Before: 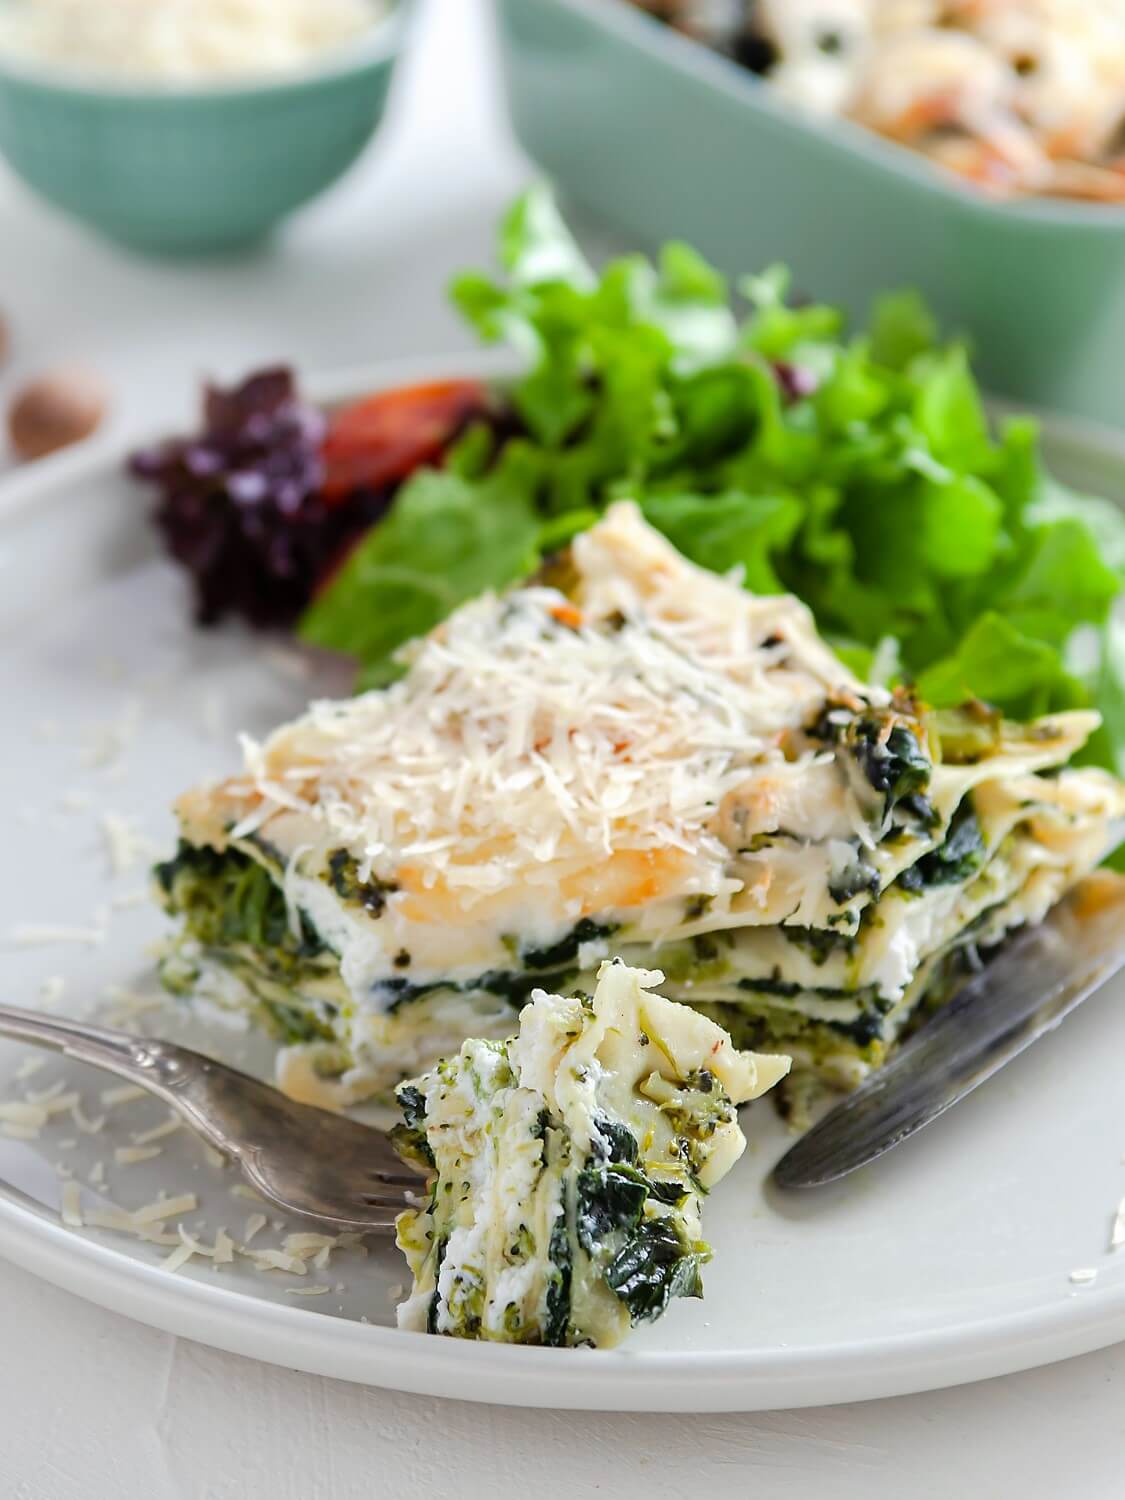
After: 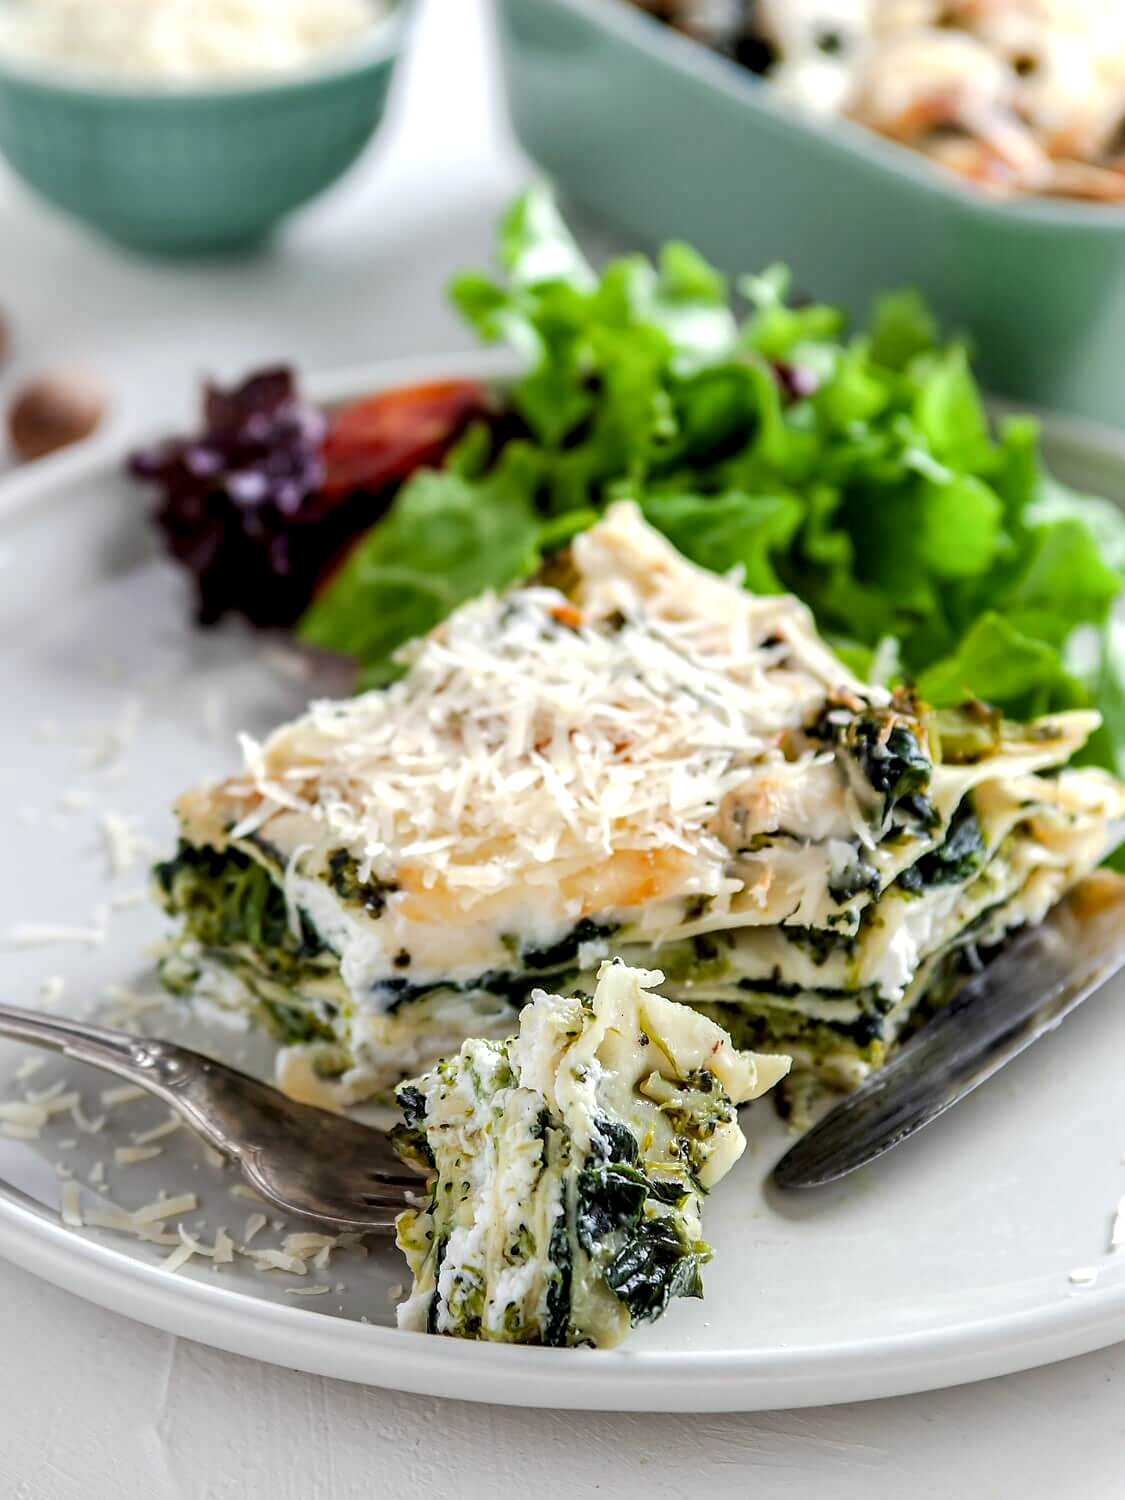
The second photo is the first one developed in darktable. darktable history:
local contrast: detail 156%
